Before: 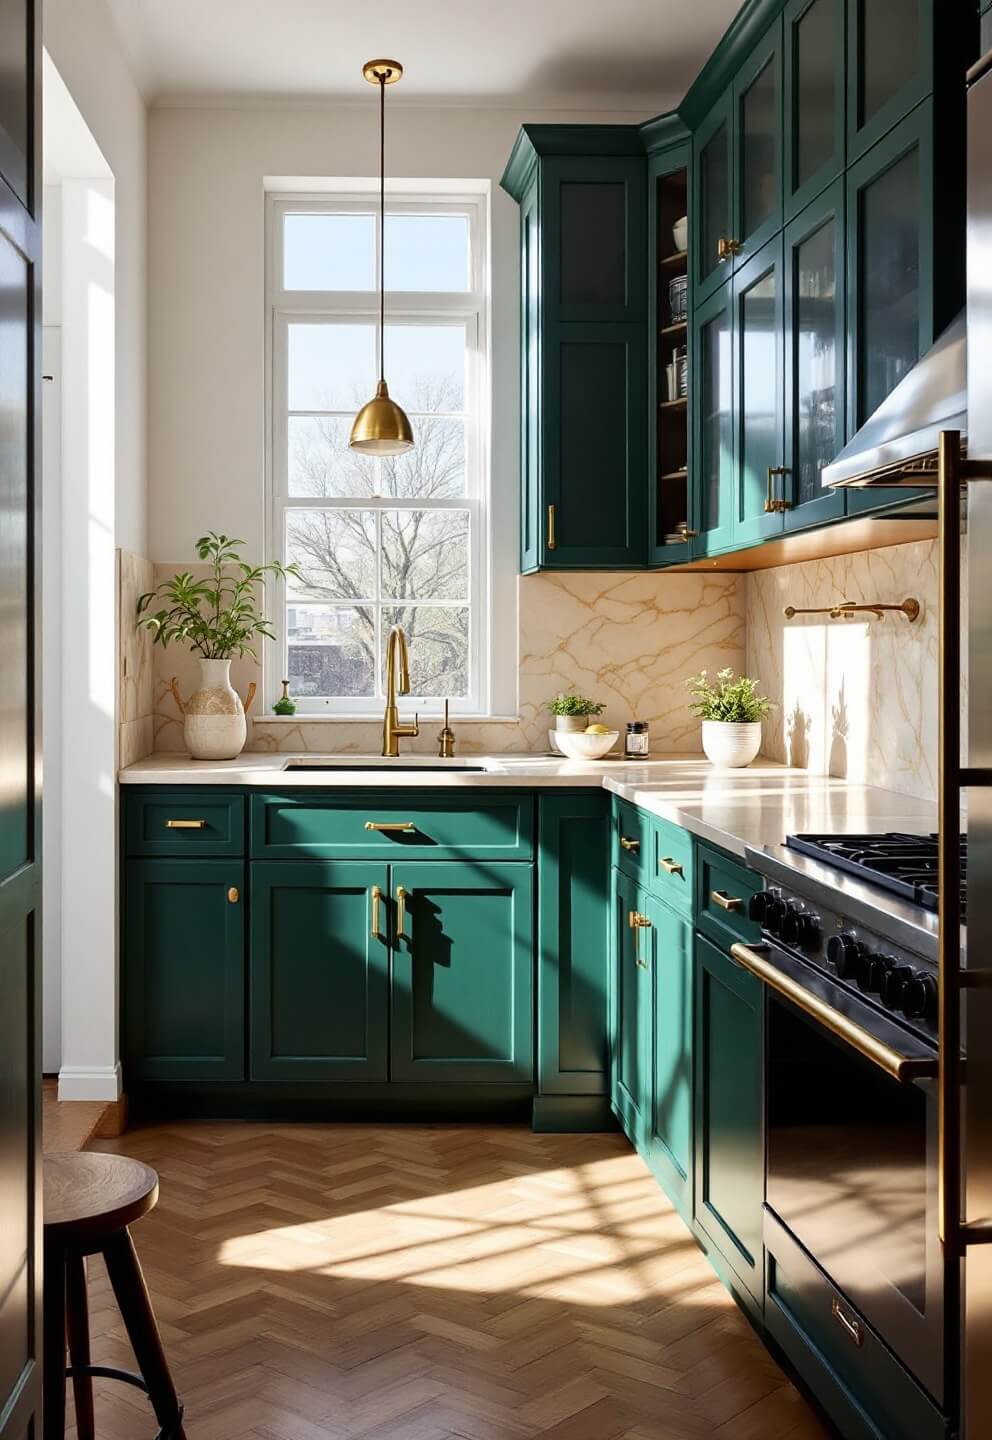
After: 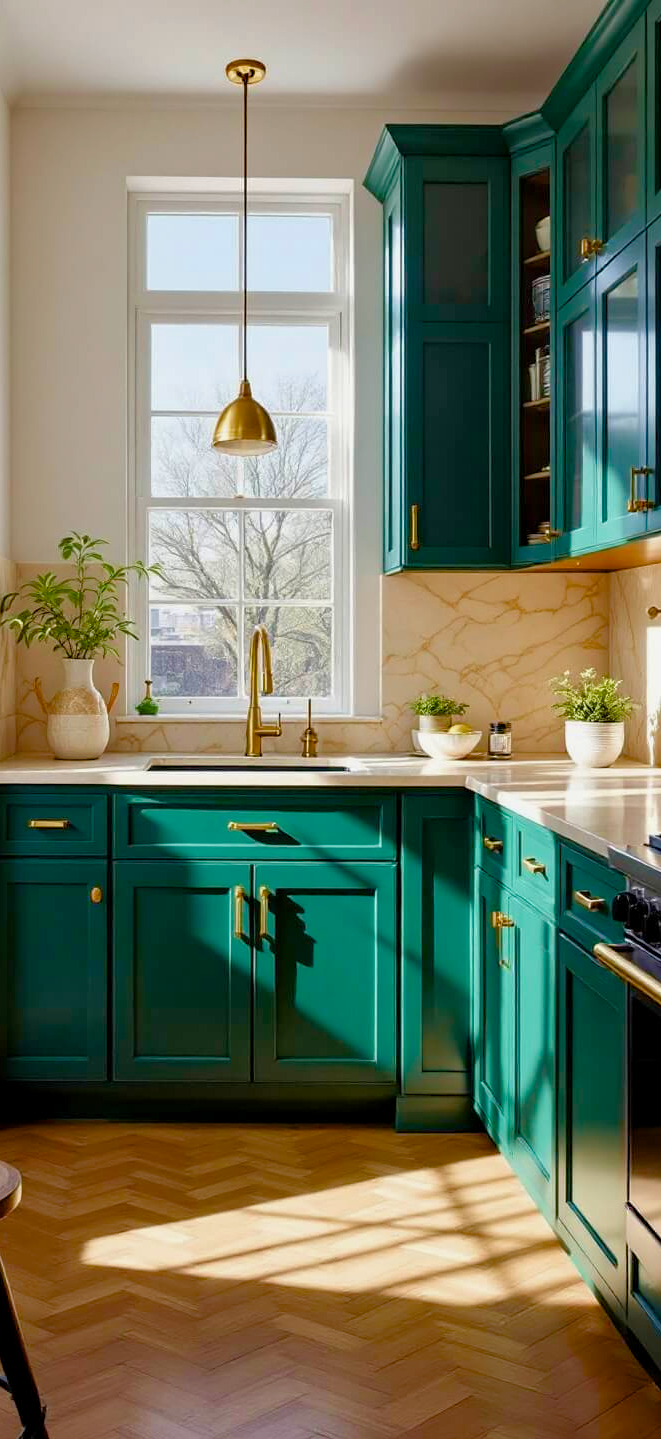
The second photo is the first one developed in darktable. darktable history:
velvia: on, module defaults
color balance rgb: perceptual saturation grading › global saturation 40.55%, perceptual saturation grading › highlights -50.143%, perceptual saturation grading › shadows 30.141%, global vibrance 22.1%
tone equalizer: -8 EV 0.255 EV, -7 EV 0.448 EV, -6 EV 0.457 EV, -5 EV 0.265 EV, -3 EV -0.283 EV, -2 EV -0.405 EV, -1 EV -0.421 EV, +0 EV -0.22 EV, edges refinement/feathering 500, mask exposure compensation -1.57 EV, preserve details no
exposure: black level correction 0.001, exposure 0.192 EV, compensate exposure bias true, compensate highlight preservation false
crop and rotate: left 13.82%, right 19.521%
